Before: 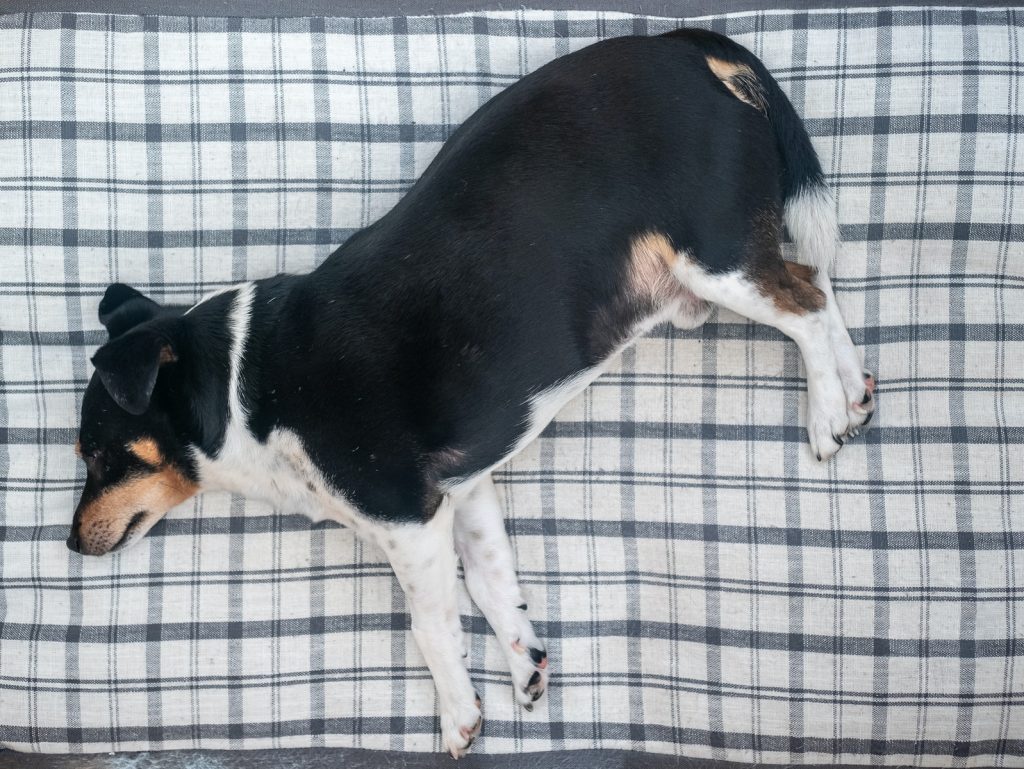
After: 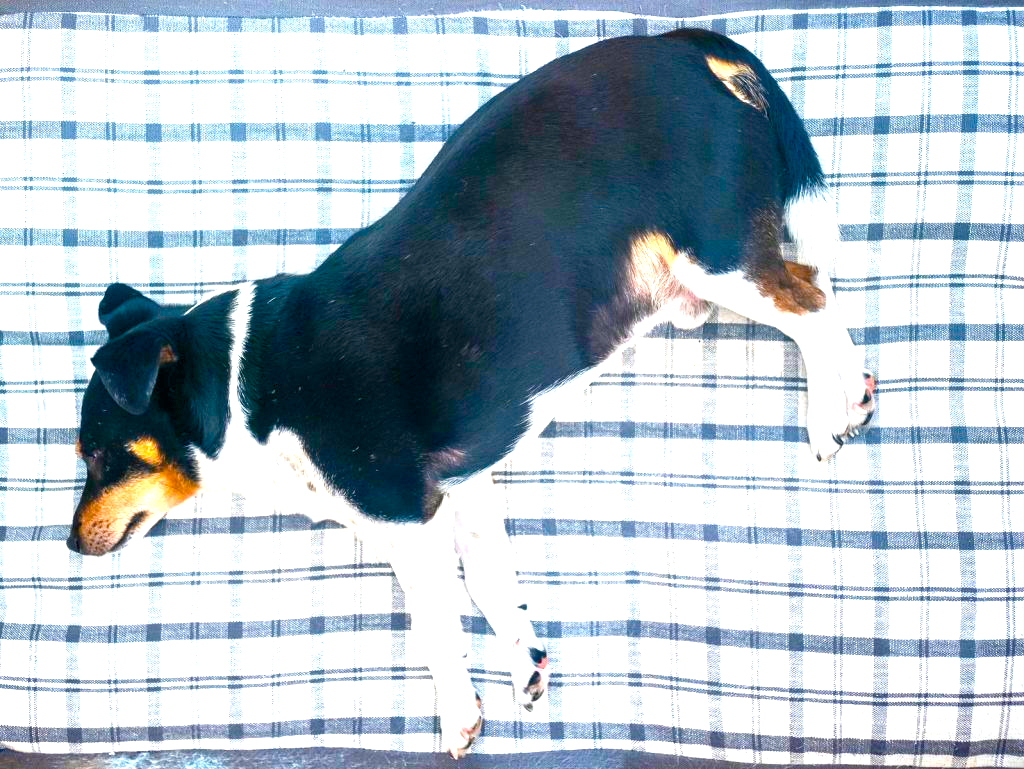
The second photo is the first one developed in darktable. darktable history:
exposure: black level correction 0.001, exposure 0.5 EV, compensate exposure bias true, compensate highlight preservation false
color balance rgb: linear chroma grading › global chroma 25%, perceptual saturation grading › global saturation 40%, perceptual saturation grading › highlights -50%, perceptual saturation grading › shadows 30%, perceptual brilliance grading › global brilliance 25%, global vibrance 60%
